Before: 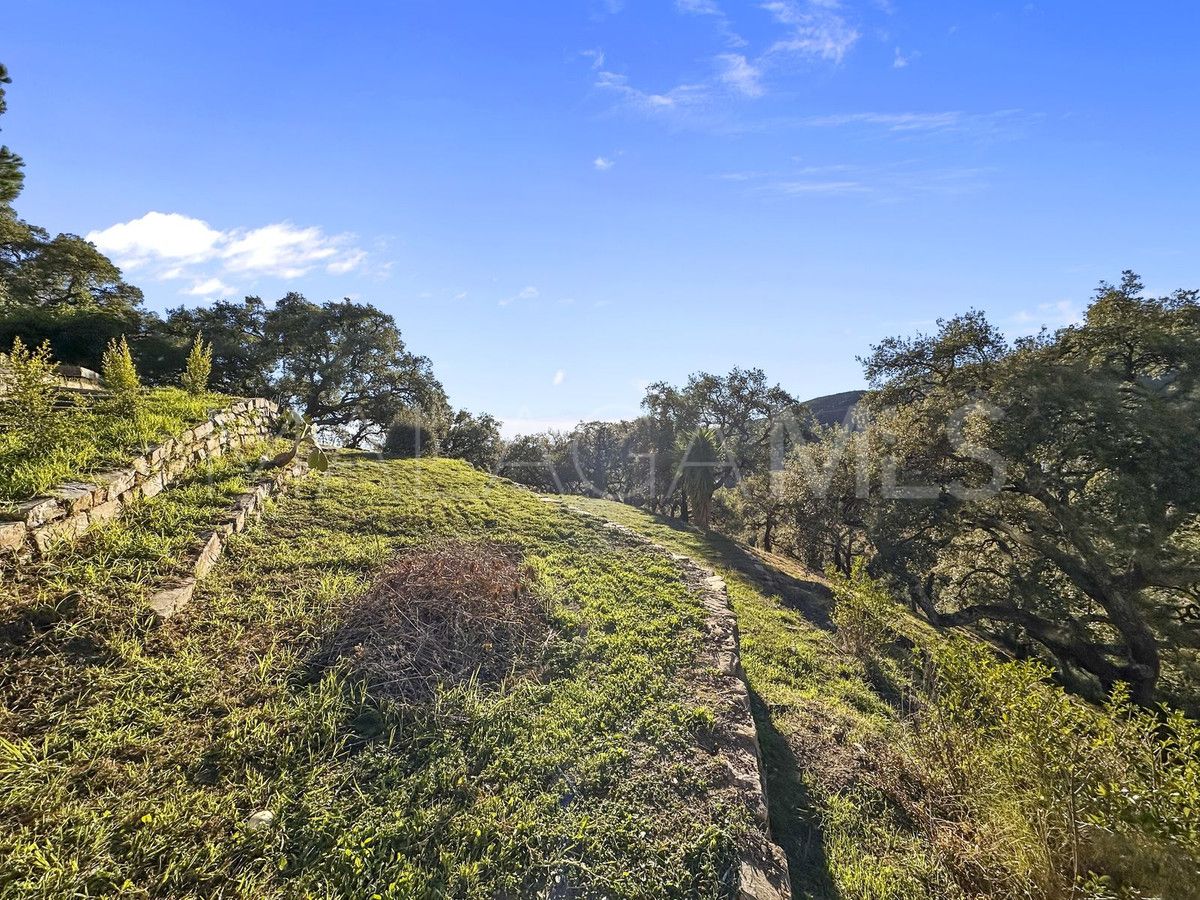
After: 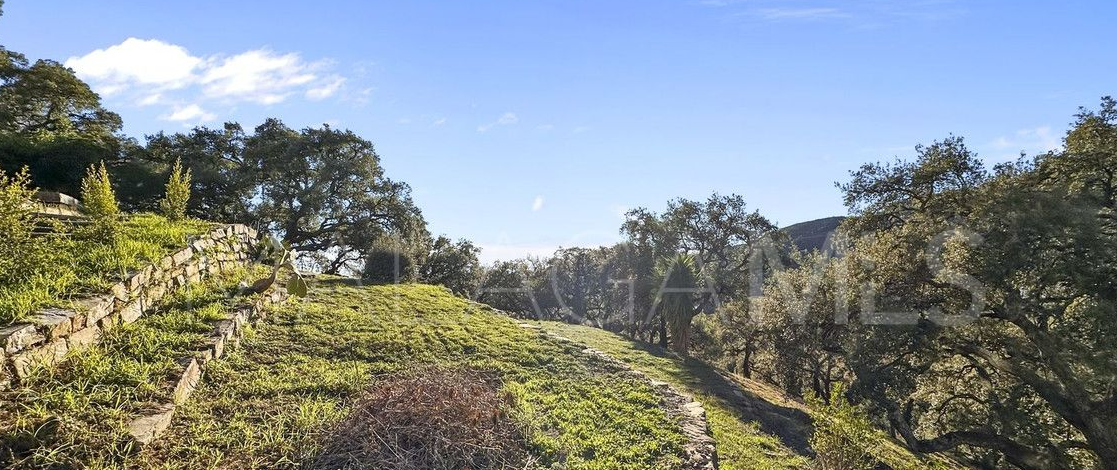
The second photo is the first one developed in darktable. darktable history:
crop: left 1.755%, top 19.352%, right 5.161%, bottom 28.341%
